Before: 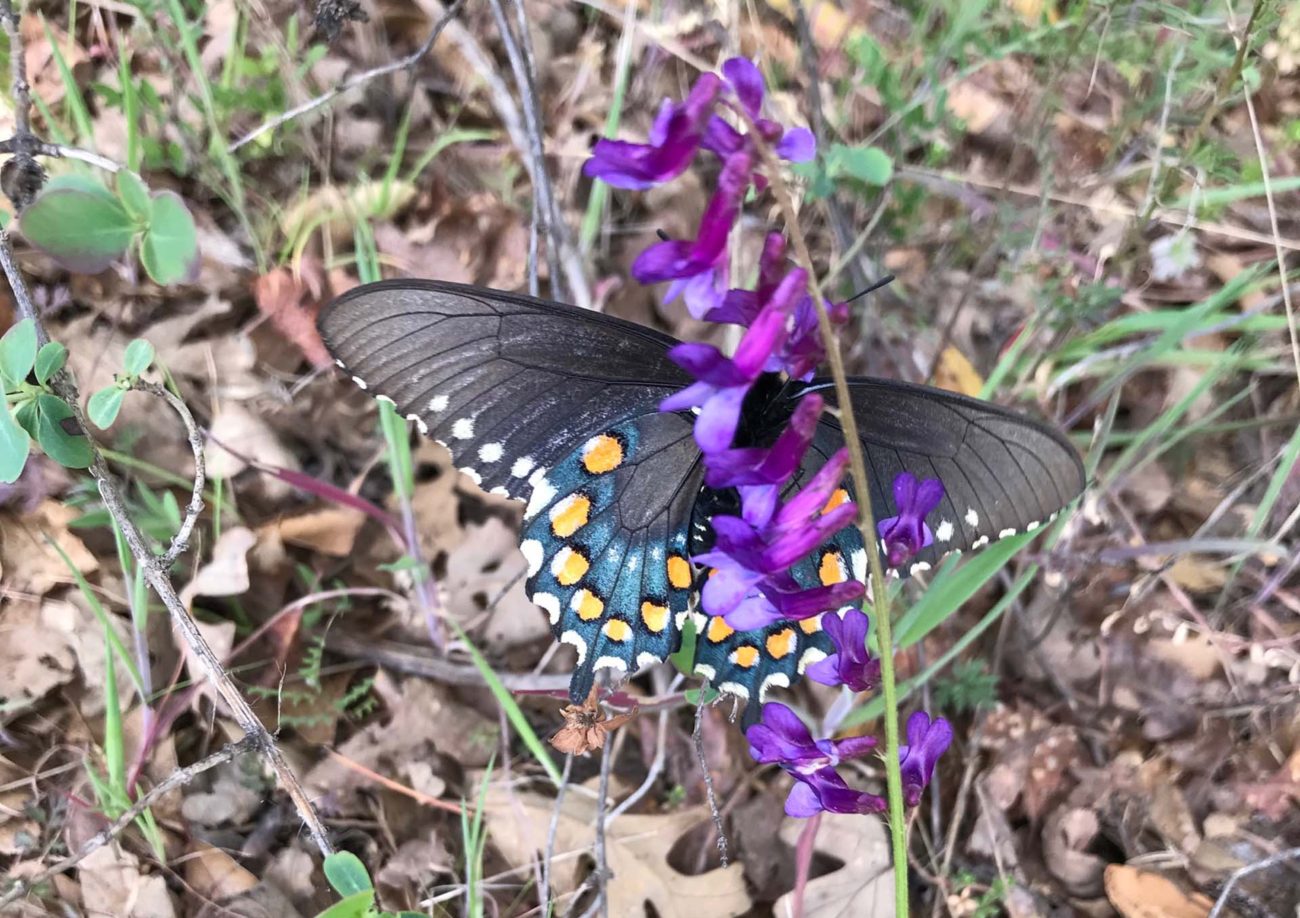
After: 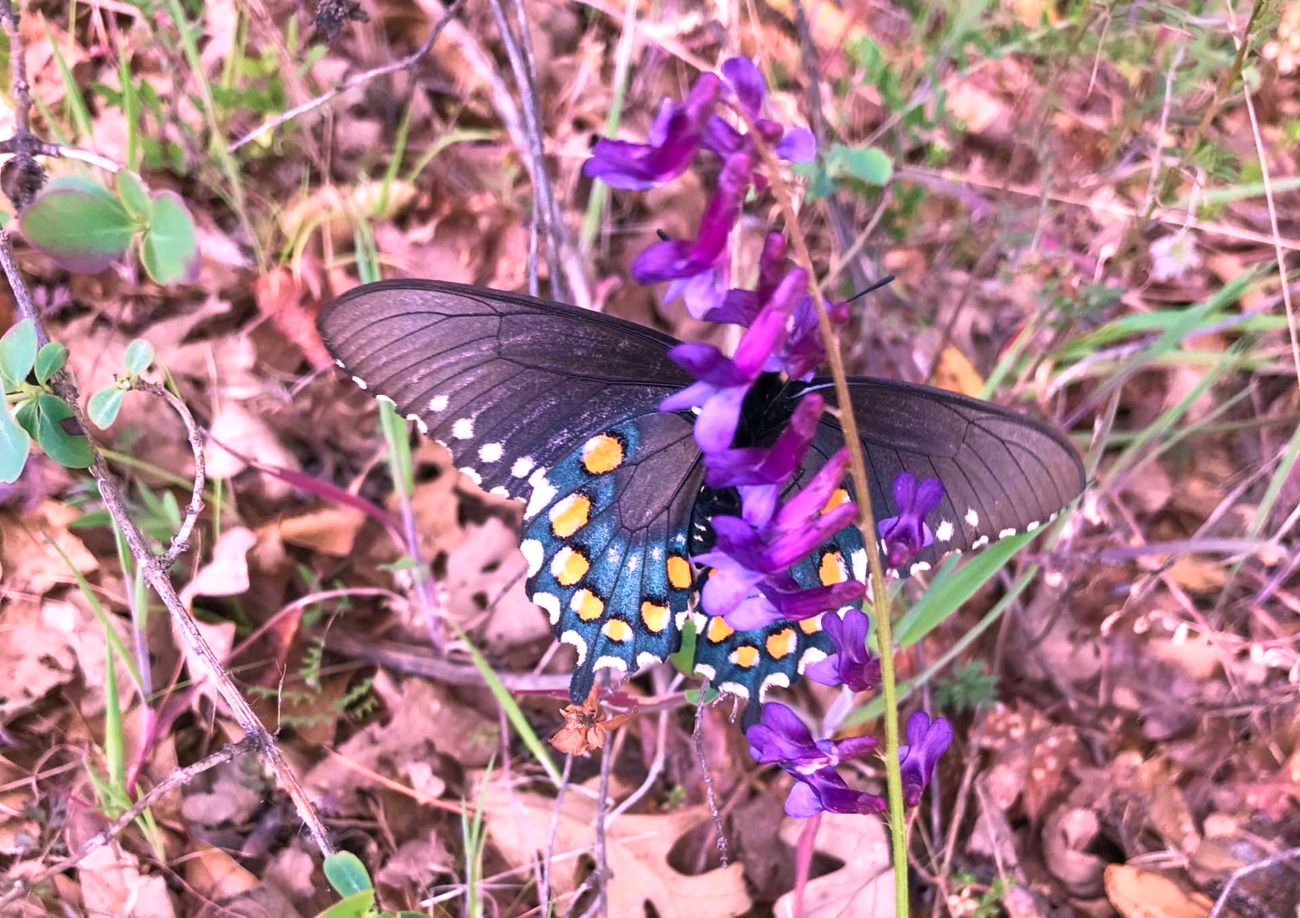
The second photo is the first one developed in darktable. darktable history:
velvia: strength 45%
white balance: red 1.188, blue 1.11
